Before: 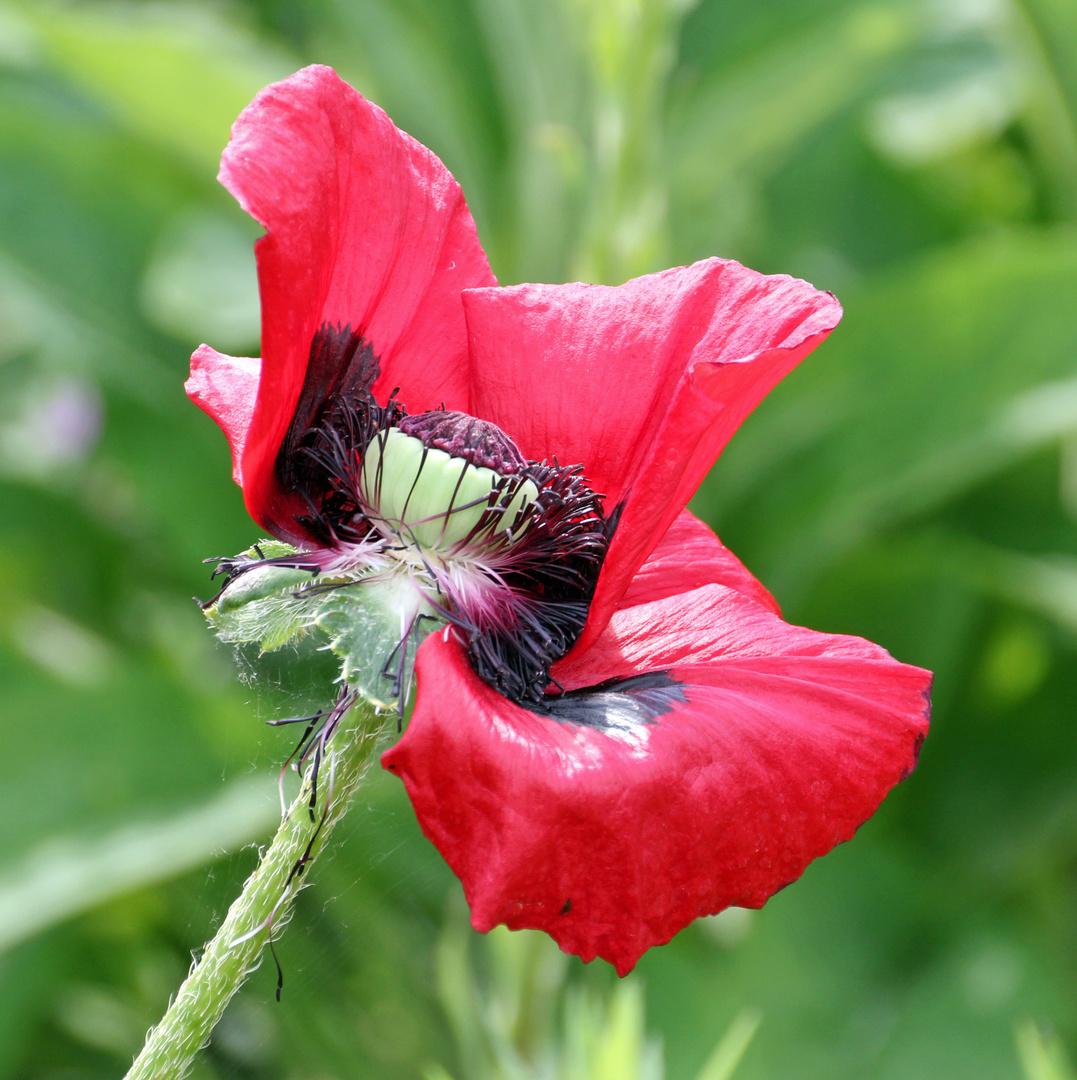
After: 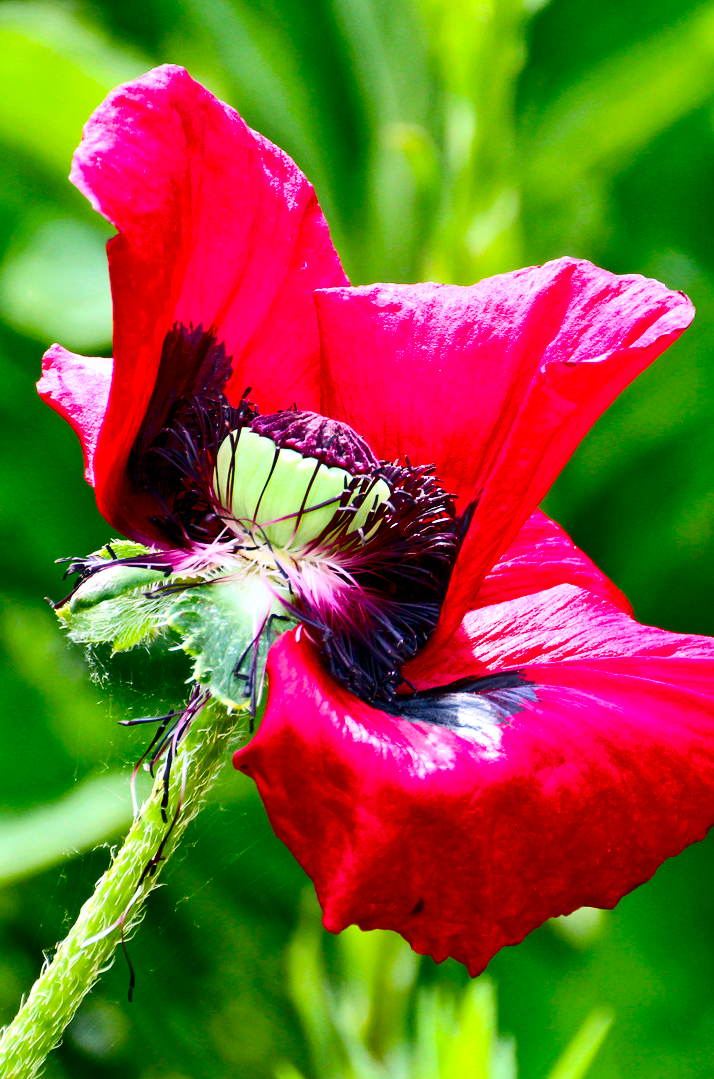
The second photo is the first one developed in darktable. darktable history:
color balance rgb: perceptual saturation grading › global saturation 35.983%, perceptual saturation grading › shadows 34.652%, global vibrance 30.124%, contrast 9.483%
crop and rotate: left 13.898%, right 19.776%
shadows and highlights: shadows 24.23, highlights -79.71, highlights color adjustment 78.94%, soften with gaussian
contrast brightness saturation: contrast 0.309, brightness -0.079, saturation 0.169
